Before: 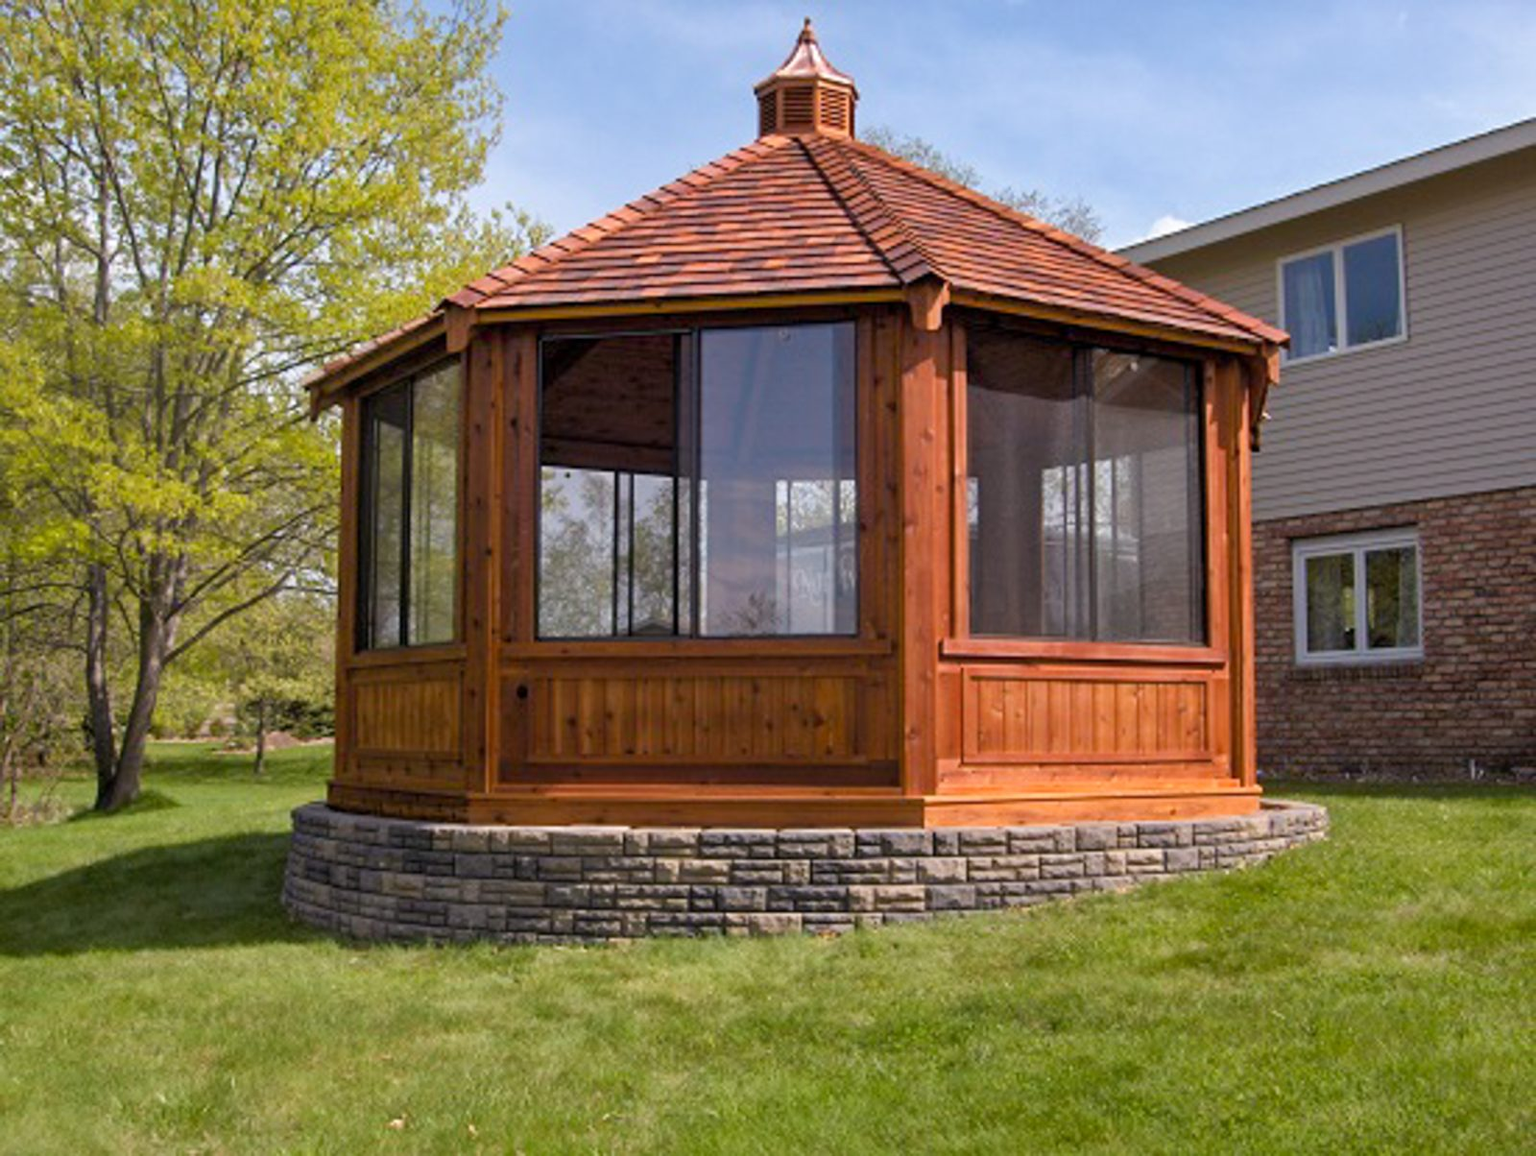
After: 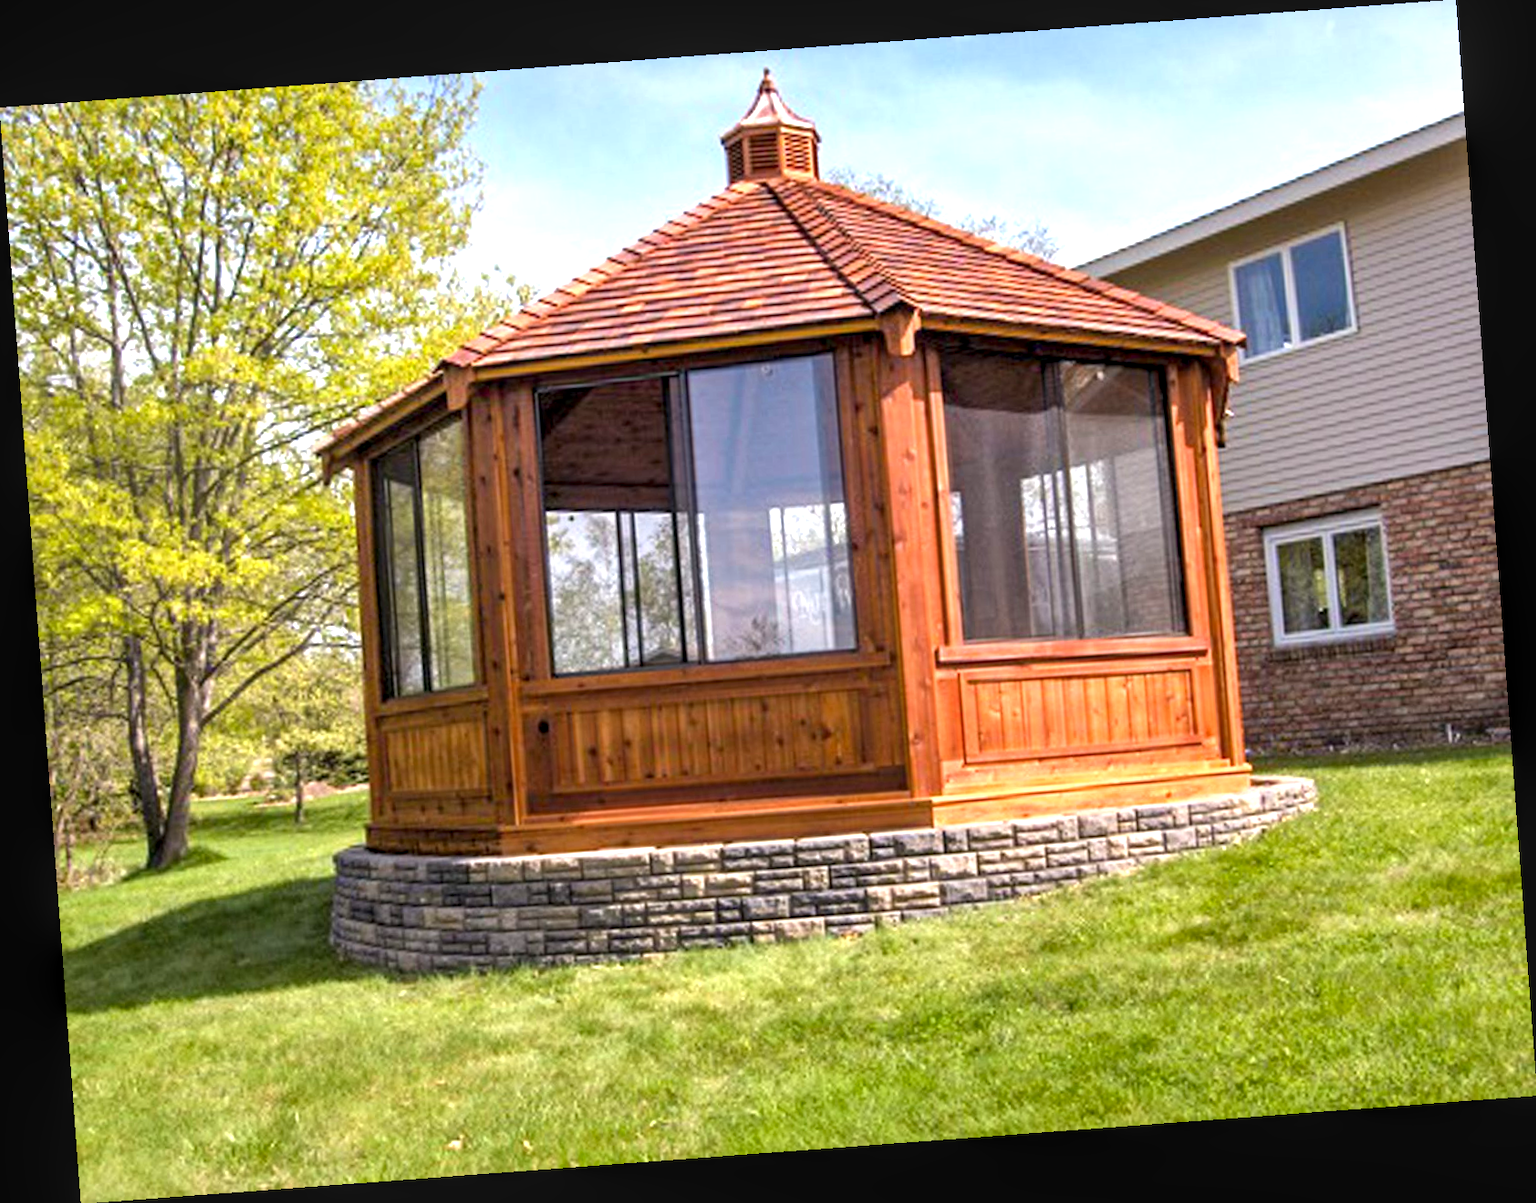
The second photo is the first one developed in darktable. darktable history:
exposure: black level correction 0, exposure 1.1 EV, compensate highlight preservation false
local contrast: detail 130%
rotate and perspective: rotation -4.25°, automatic cropping off
